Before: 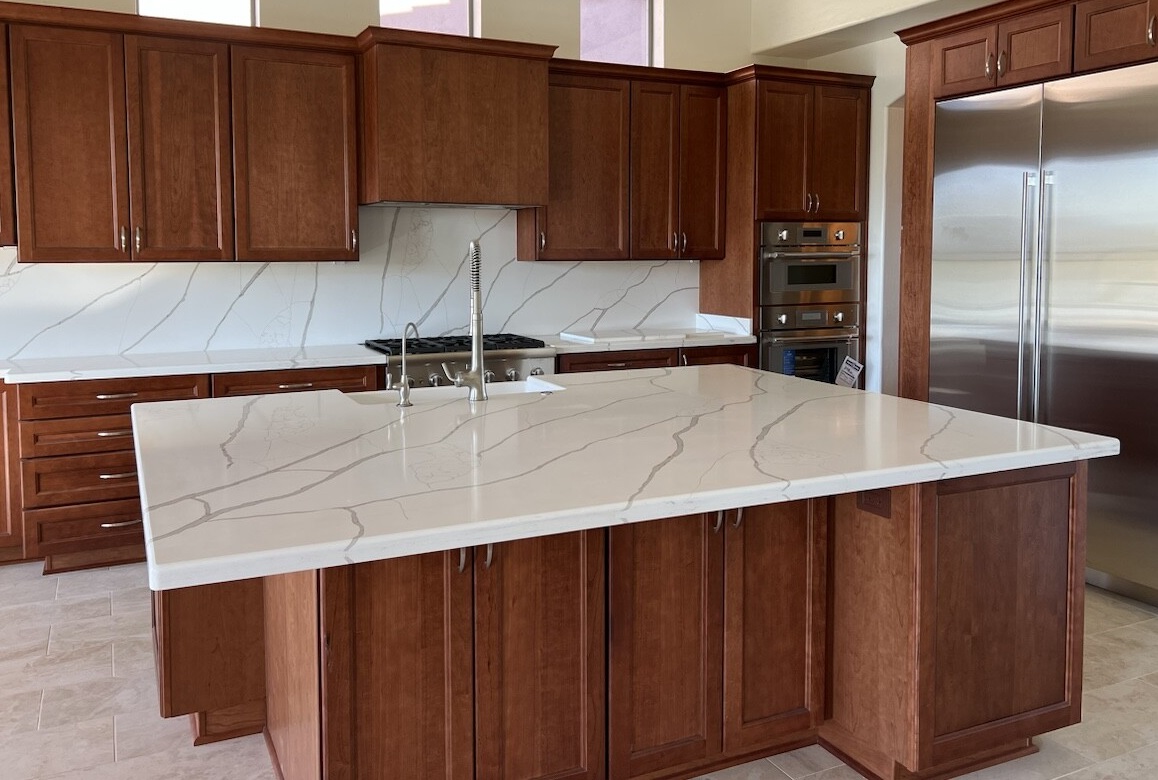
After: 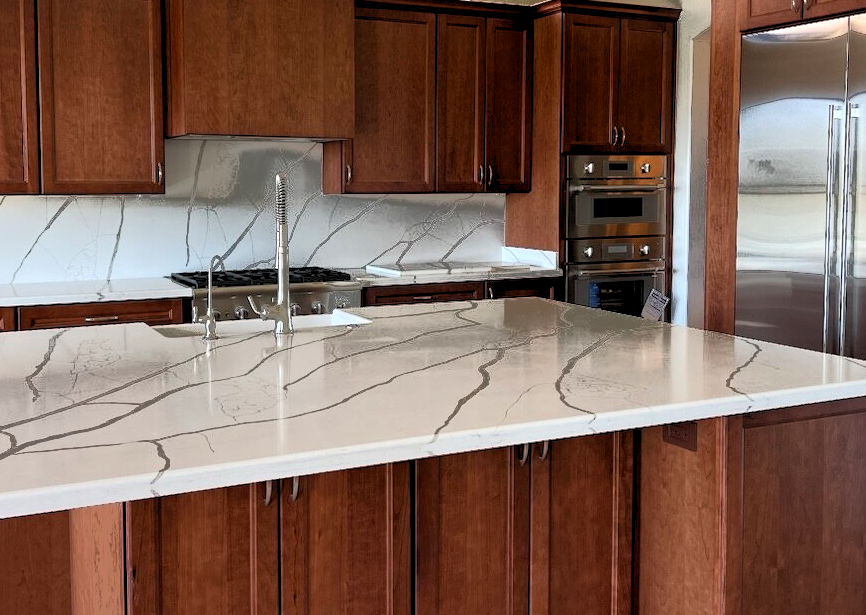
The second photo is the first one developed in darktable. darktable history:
crop: left 16.768%, top 8.653%, right 8.362%, bottom 12.485%
rgb levels: levels [[0.01, 0.419, 0.839], [0, 0.5, 1], [0, 0.5, 1]]
fill light: exposure -0.73 EV, center 0.69, width 2.2
